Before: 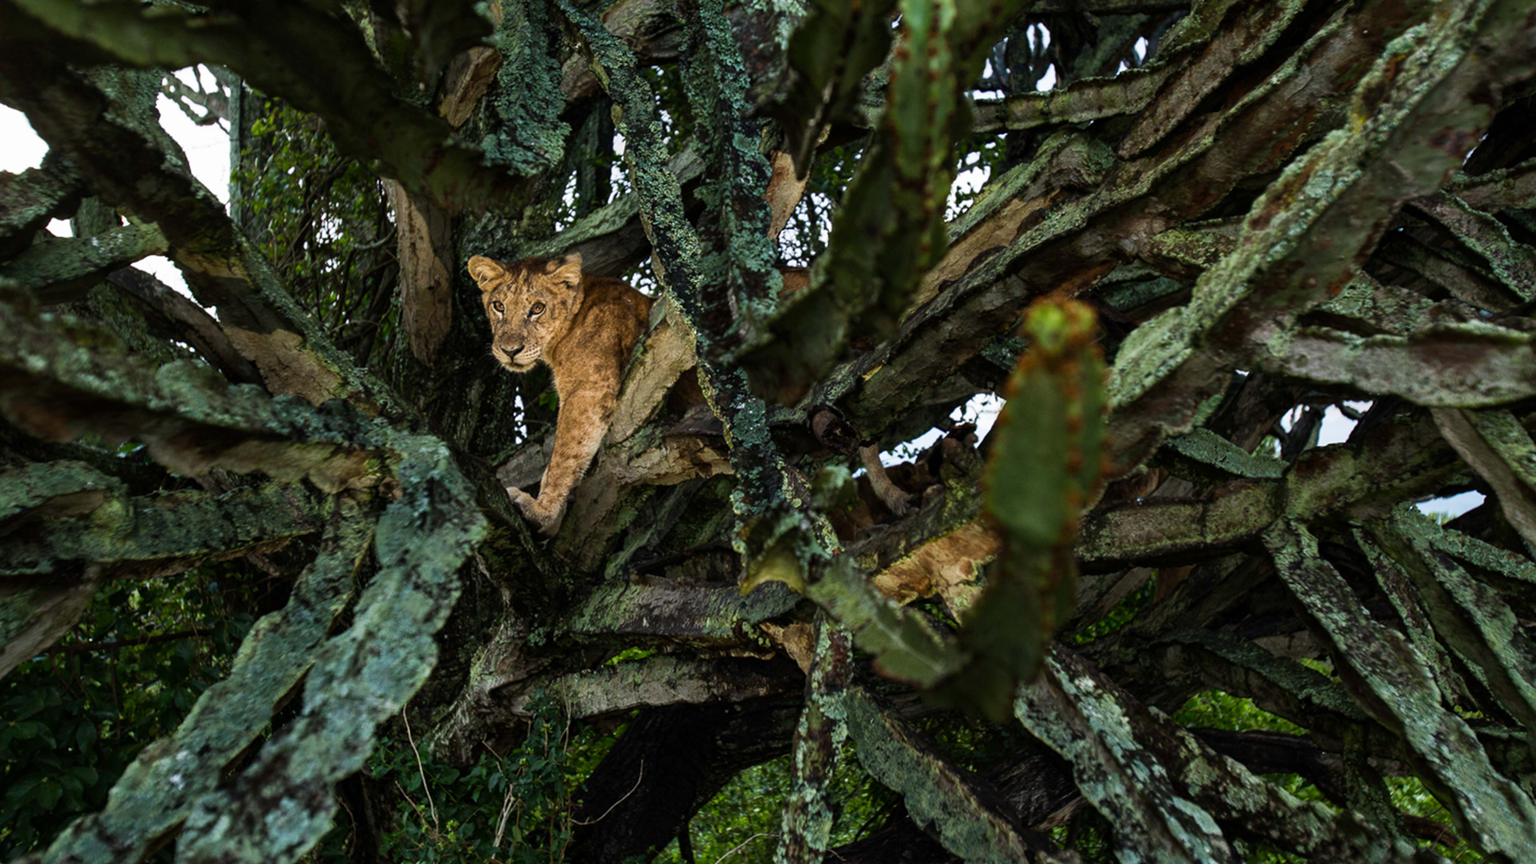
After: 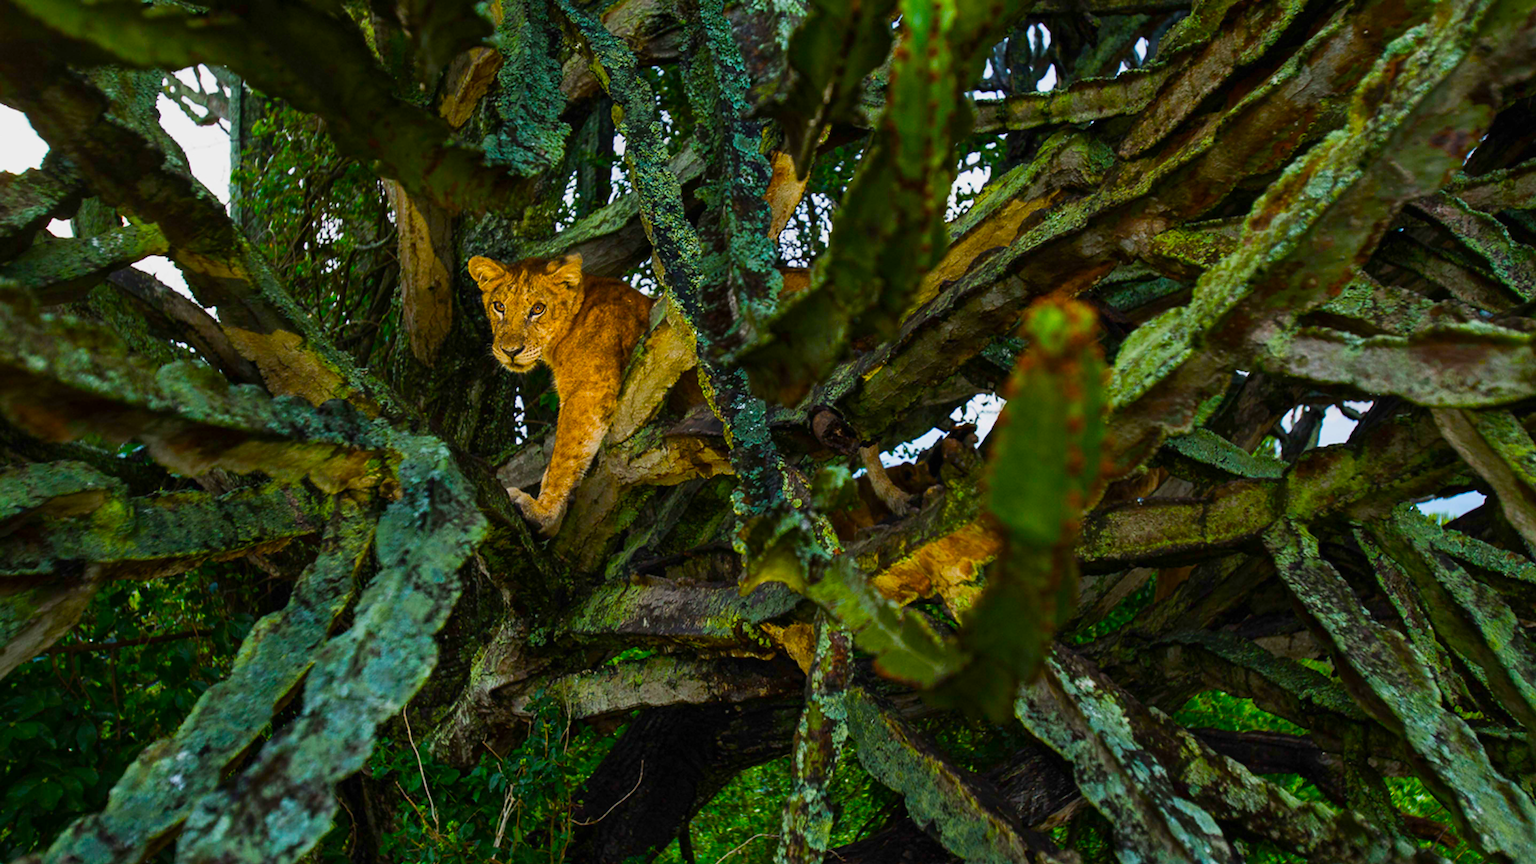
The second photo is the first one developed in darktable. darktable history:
color balance: input saturation 134.34%, contrast -10.04%, contrast fulcrum 19.67%, output saturation 133.51%
sharpen: radius 1.4, amount 1.25, threshold 0.7
